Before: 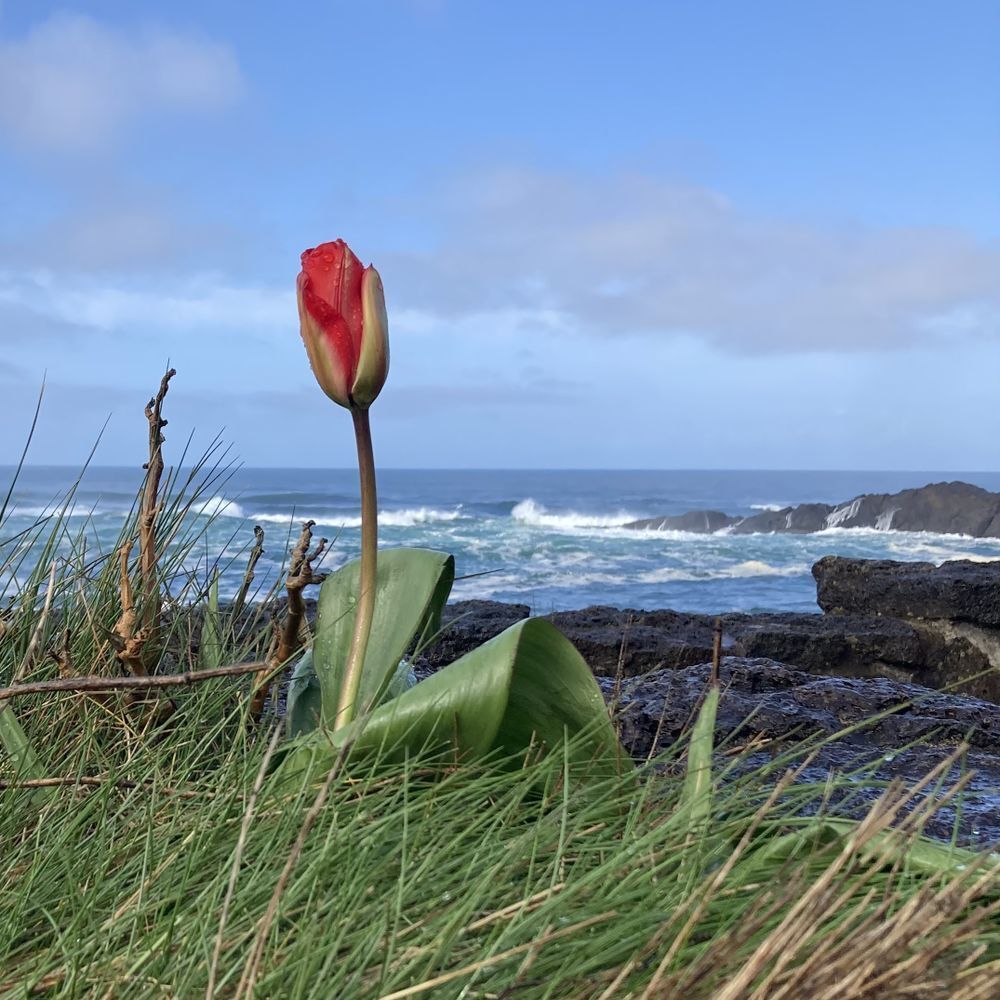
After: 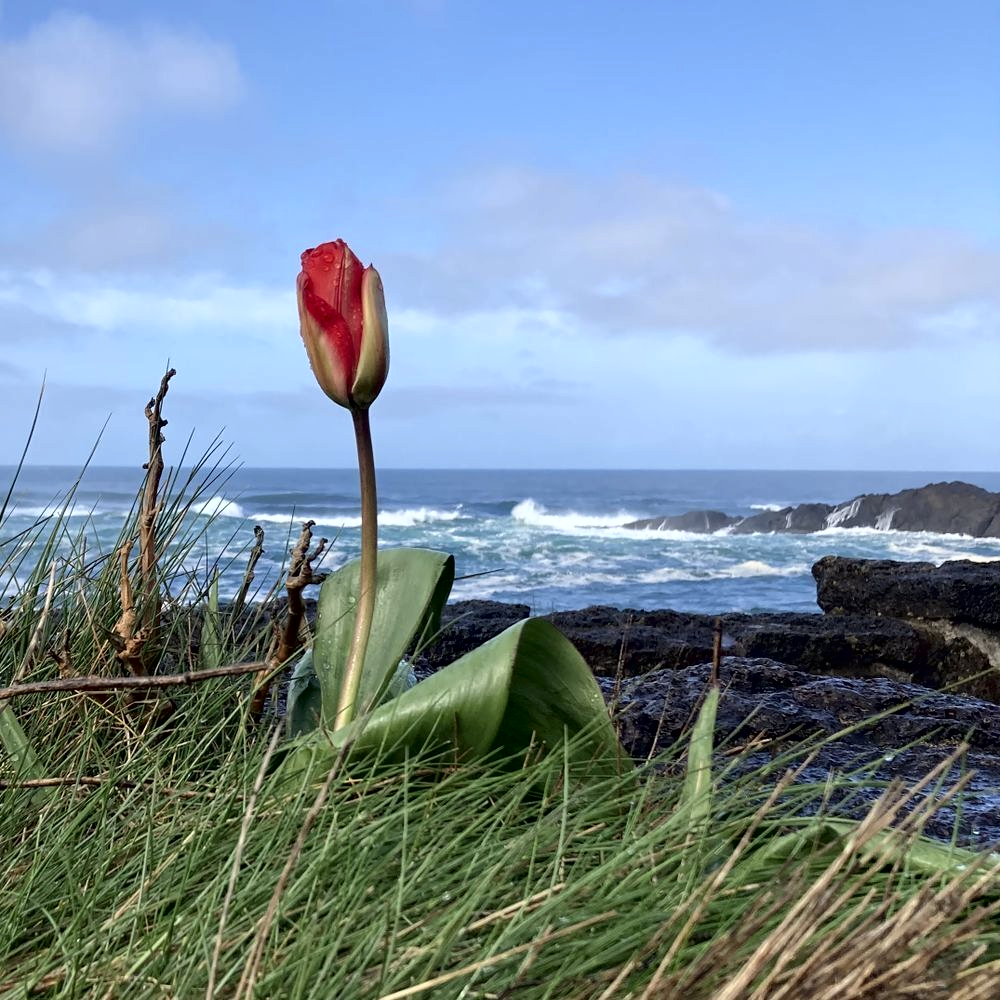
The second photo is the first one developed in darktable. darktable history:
tone curve: curves: ch0 [(0, 0) (0.003, 0) (0.011, 0.001) (0.025, 0.003) (0.044, 0.004) (0.069, 0.007) (0.1, 0.01) (0.136, 0.033) (0.177, 0.082) (0.224, 0.141) (0.277, 0.208) (0.335, 0.282) (0.399, 0.363) (0.468, 0.451) (0.543, 0.545) (0.623, 0.647) (0.709, 0.756) (0.801, 0.87) (0.898, 0.972) (1, 1)], color space Lab, independent channels, preserve colors none
